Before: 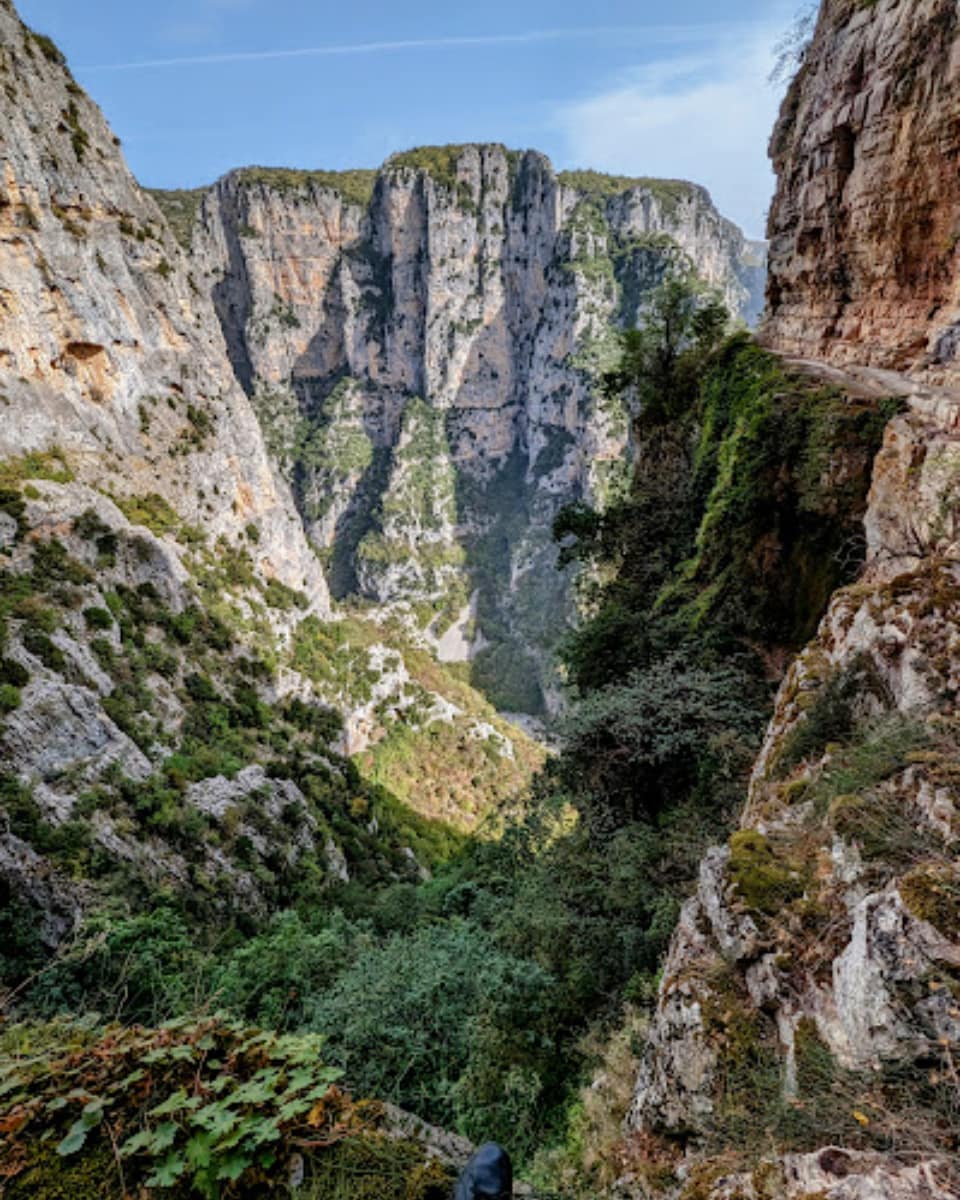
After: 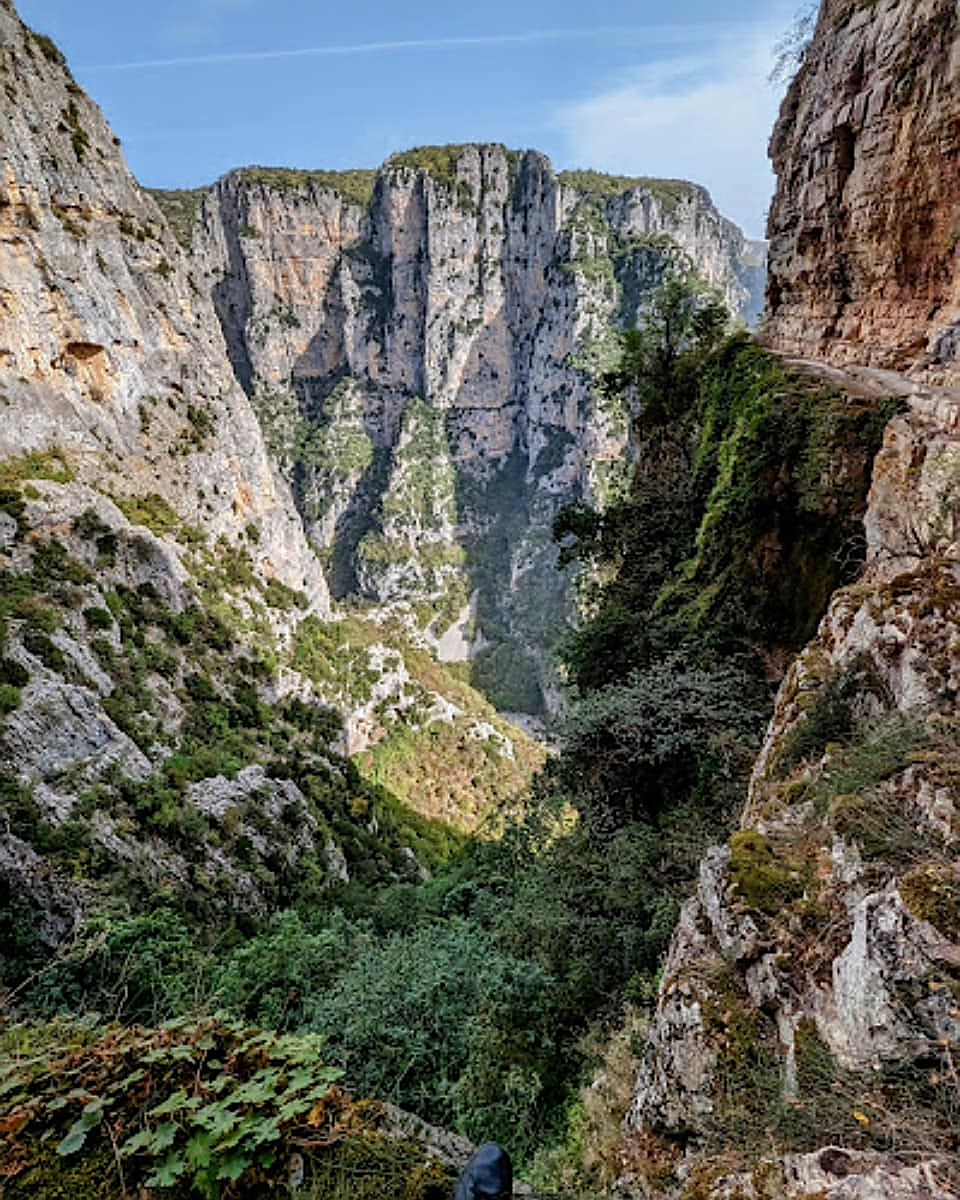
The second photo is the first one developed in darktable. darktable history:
sharpen: radius 1.39, amount 1.257, threshold 0.637
